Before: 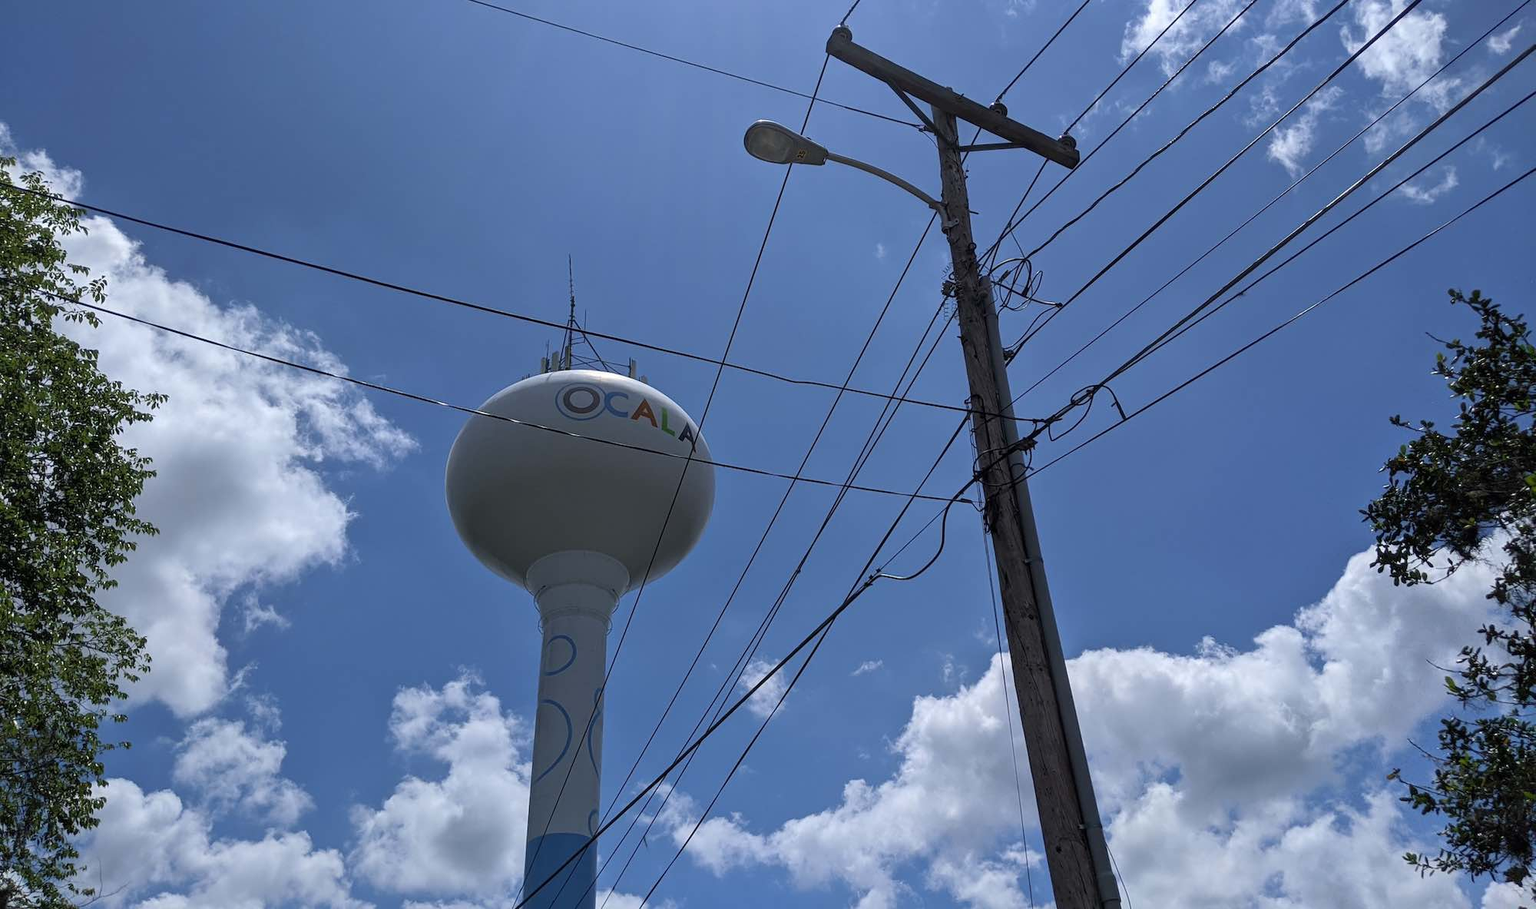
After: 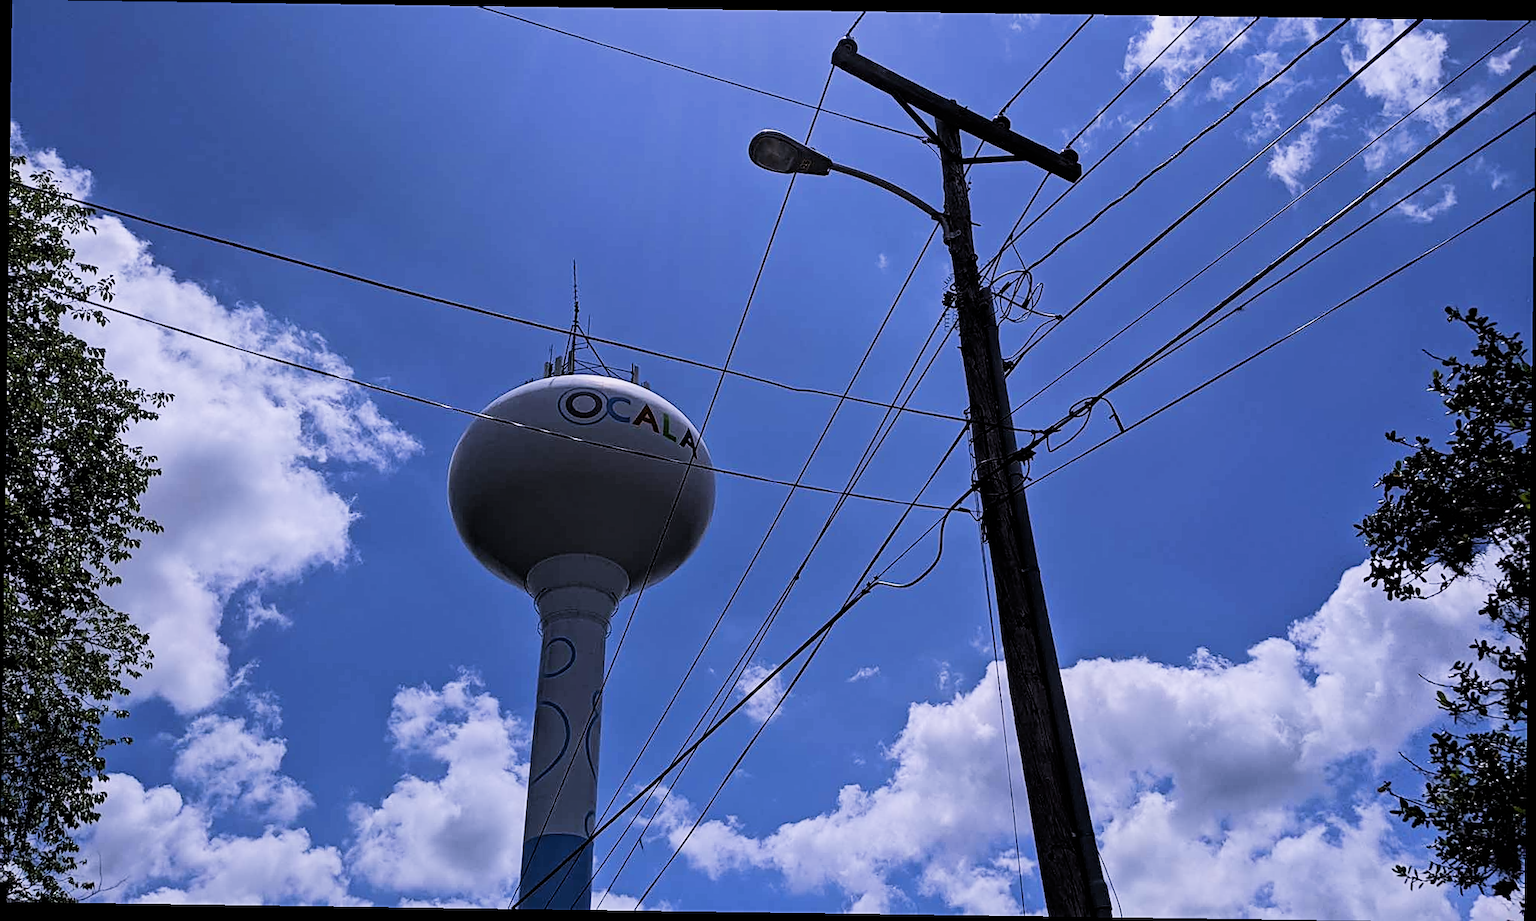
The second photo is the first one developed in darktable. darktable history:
haze removal: compatibility mode true, adaptive false
sharpen: on, module defaults
filmic rgb: black relative exposure -5 EV, hardness 2.88, contrast 1.4, highlights saturation mix -30%
white balance: red 1.042, blue 1.17
rotate and perspective: rotation 0.8°, automatic cropping off
